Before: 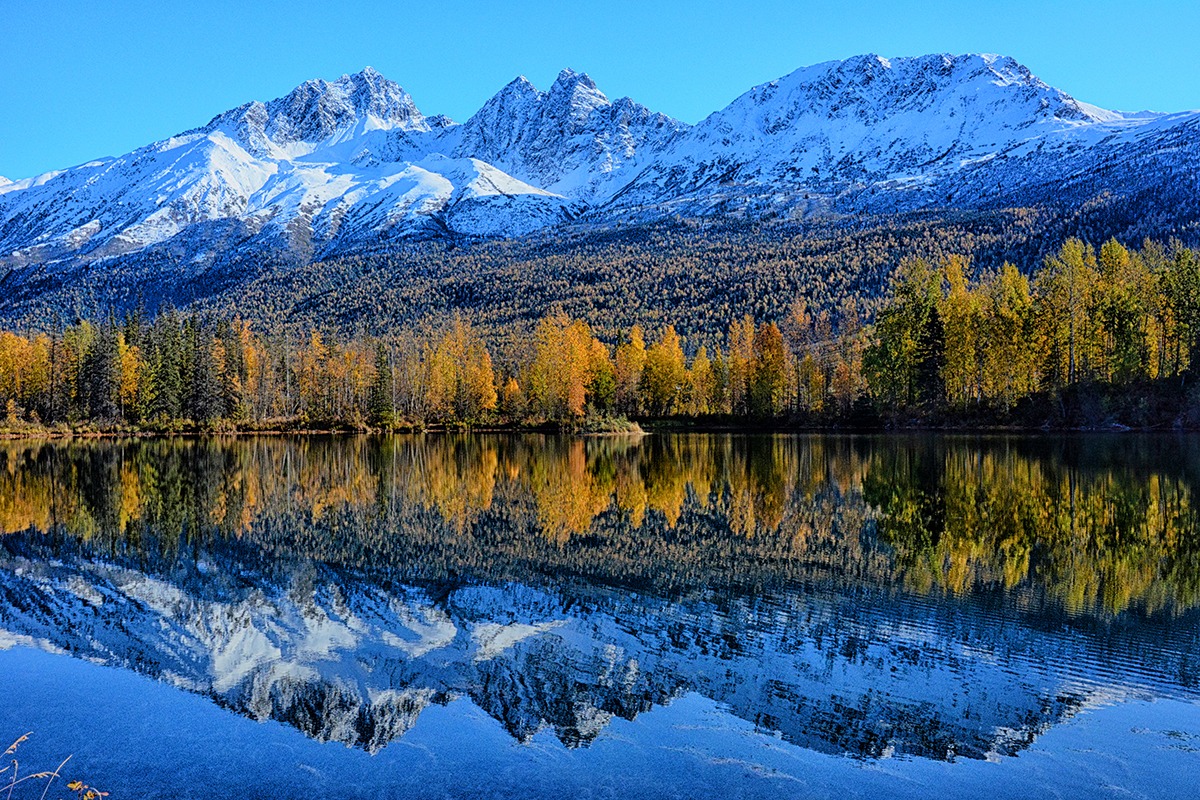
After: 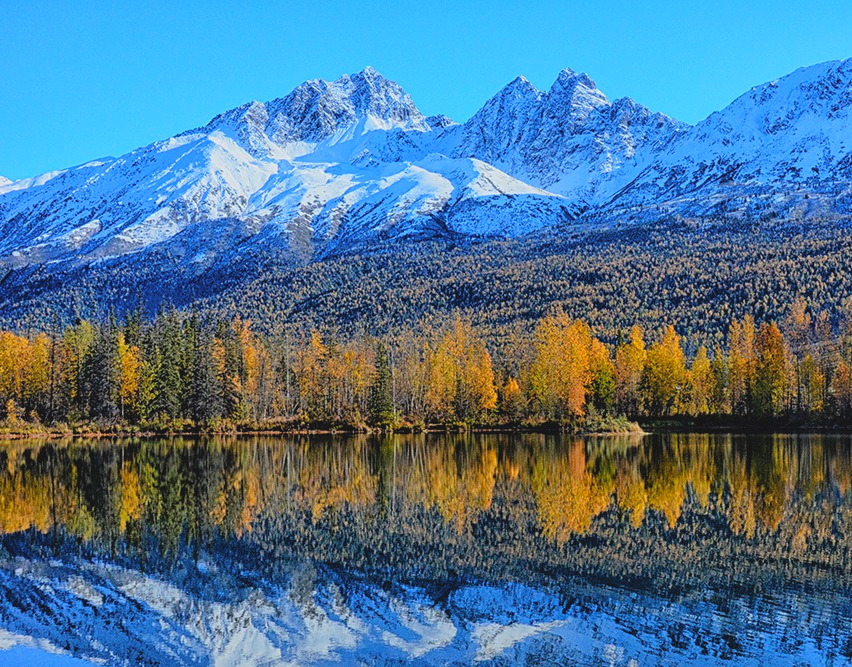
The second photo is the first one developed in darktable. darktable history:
contrast brightness saturation: contrast -0.102, brightness 0.05, saturation 0.084
crop: right 28.928%, bottom 16.558%
